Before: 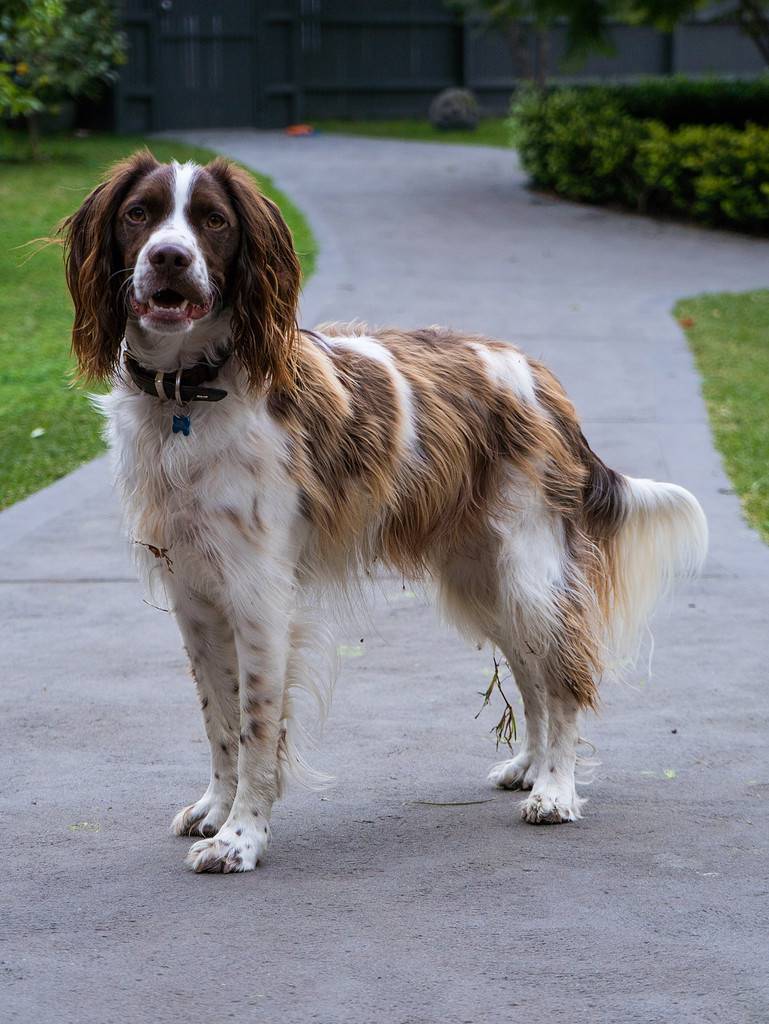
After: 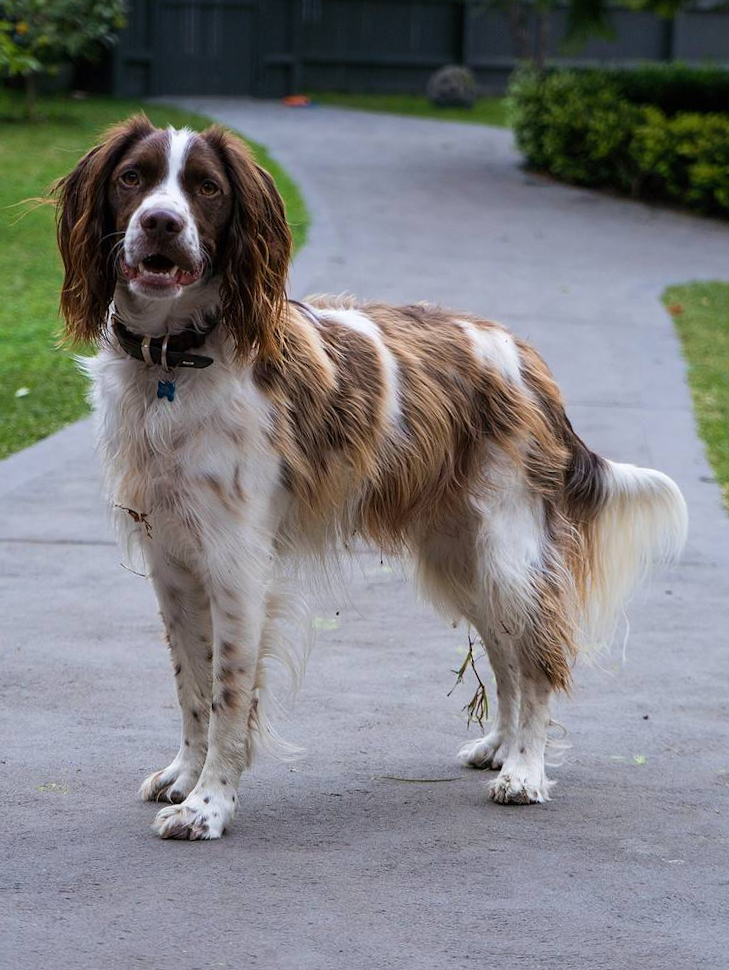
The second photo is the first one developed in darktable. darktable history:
crop and rotate: angle -2.4°
